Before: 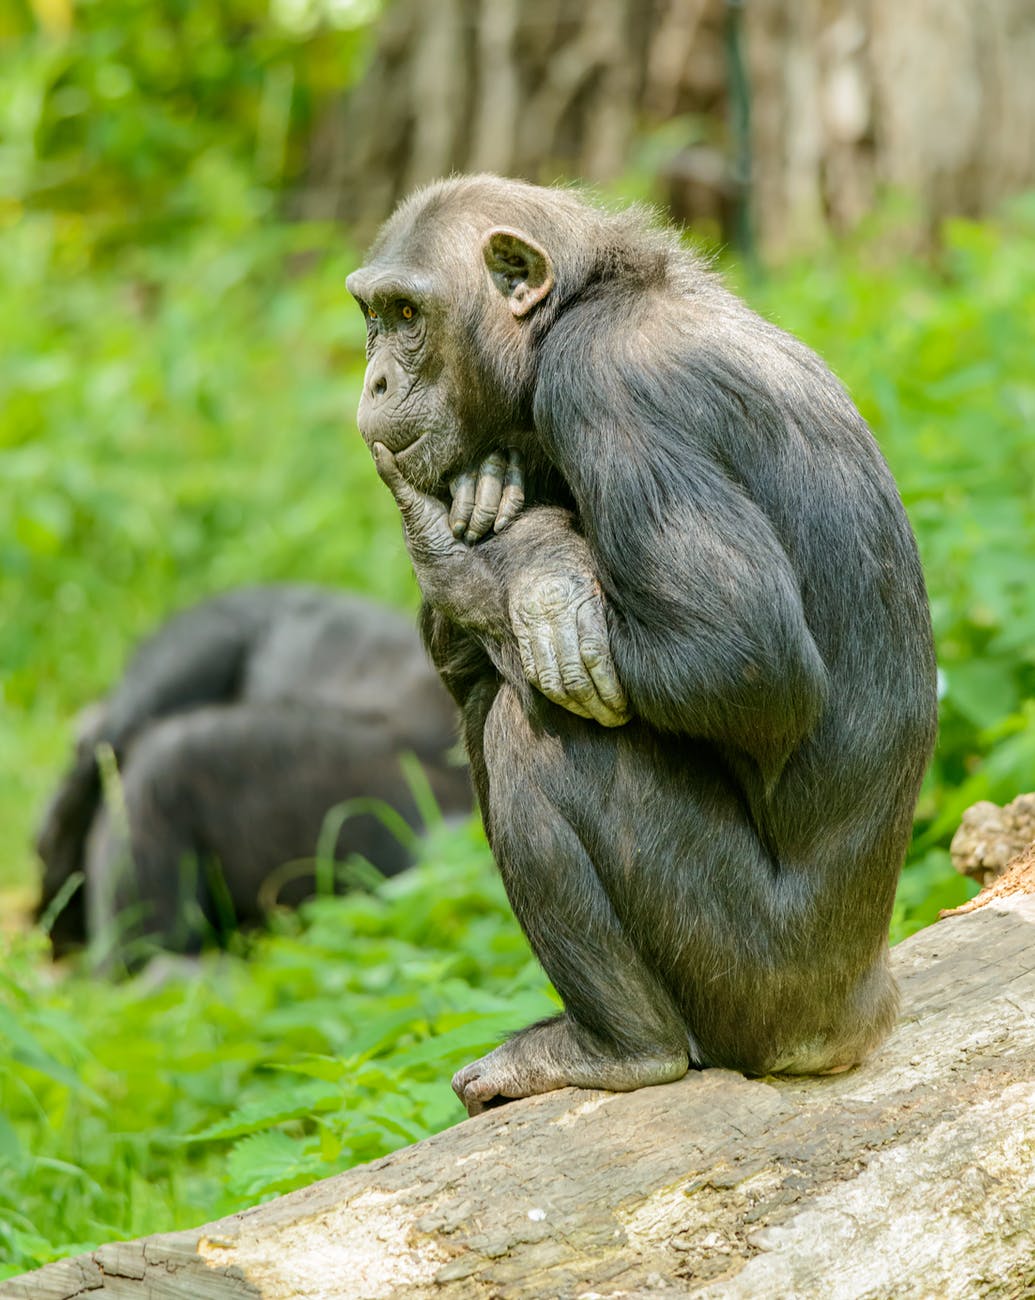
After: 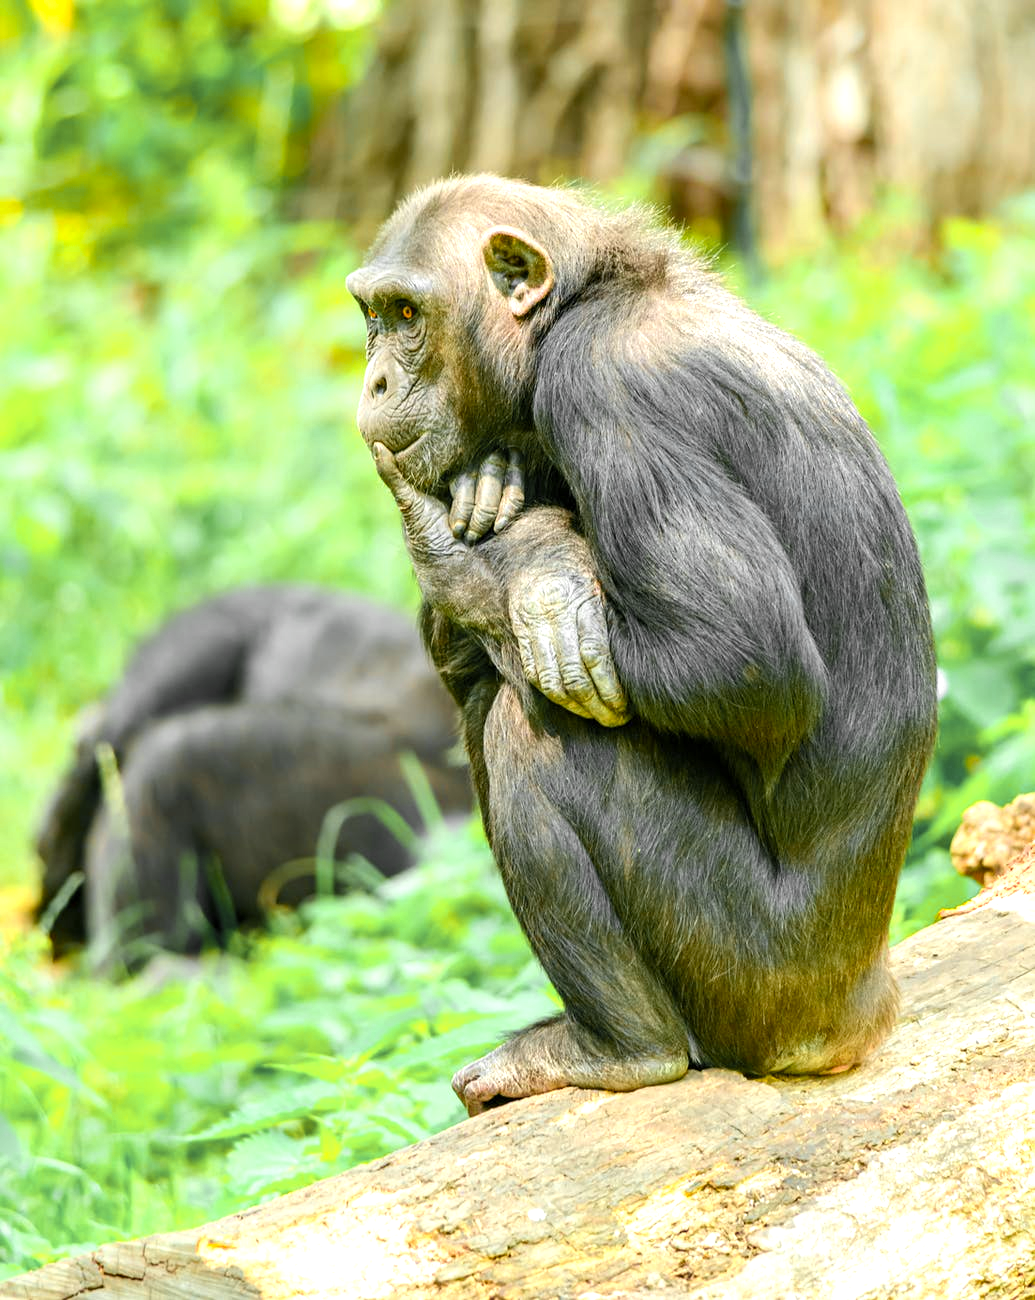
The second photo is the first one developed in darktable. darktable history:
color zones: curves: ch0 [(0.257, 0.558) (0.75, 0.565)]; ch1 [(0.004, 0.857) (0.14, 0.416) (0.257, 0.695) (0.442, 0.032) (0.736, 0.266) (0.891, 0.741)]; ch2 [(0, 0.623) (0.112, 0.436) (0.271, 0.474) (0.516, 0.64) (0.743, 0.286)]
exposure: black level correction 0.001, exposure 0.499 EV, compensate highlight preservation false
